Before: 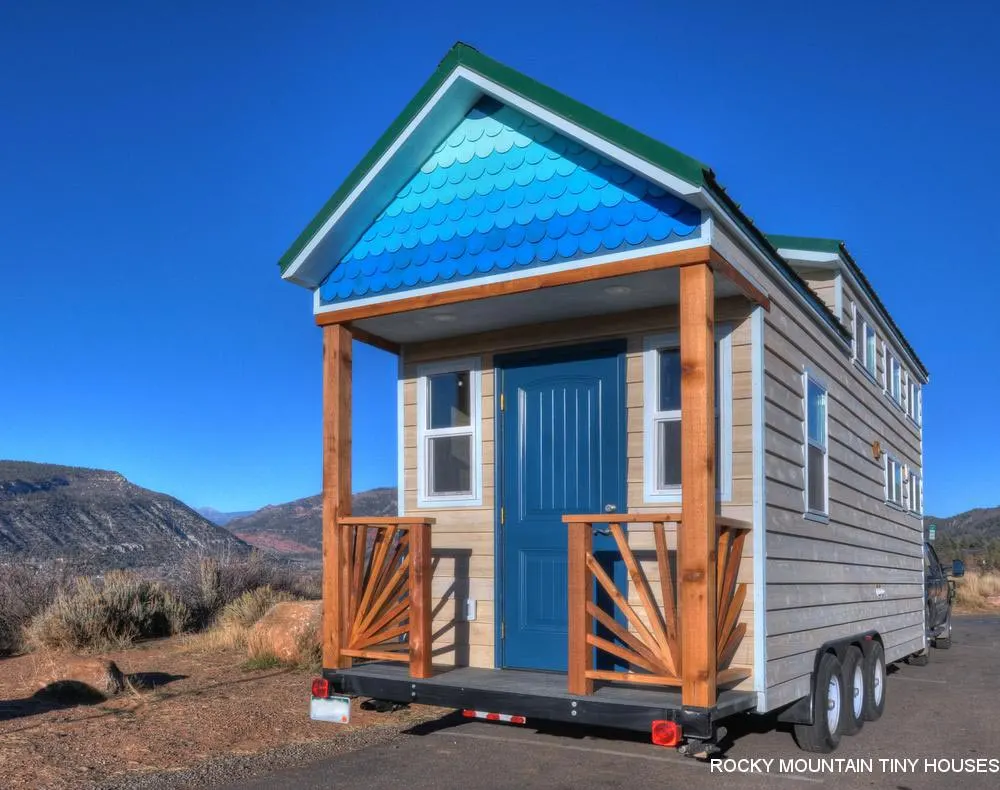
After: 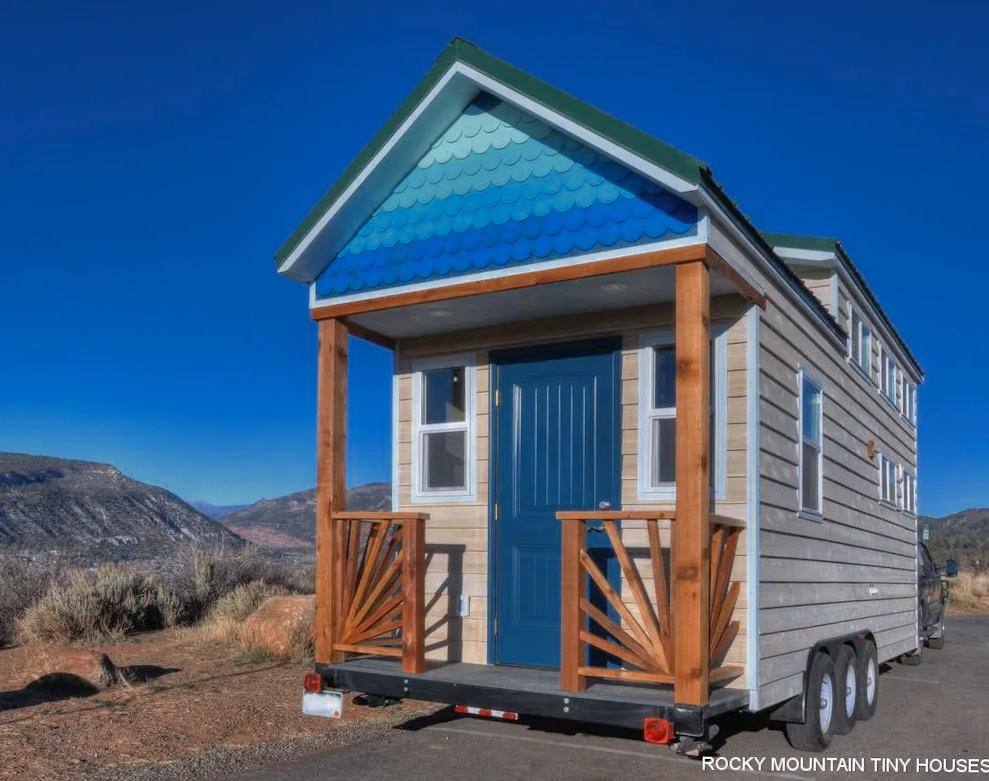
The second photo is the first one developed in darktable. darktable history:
crop and rotate: angle -0.499°
color zones: curves: ch0 [(0, 0.5) (0.125, 0.4) (0.25, 0.5) (0.375, 0.4) (0.5, 0.4) (0.625, 0.35) (0.75, 0.35) (0.875, 0.5)]; ch1 [(0, 0.35) (0.125, 0.45) (0.25, 0.35) (0.375, 0.35) (0.5, 0.35) (0.625, 0.35) (0.75, 0.45) (0.875, 0.35)]; ch2 [(0, 0.6) (0.125, 0.5) (0.25, 0.5) (0.375, 0.6) (0.5, 0.6) (0.625, 0.5) (0.75, 0.5) (0.875, 0.5)]
